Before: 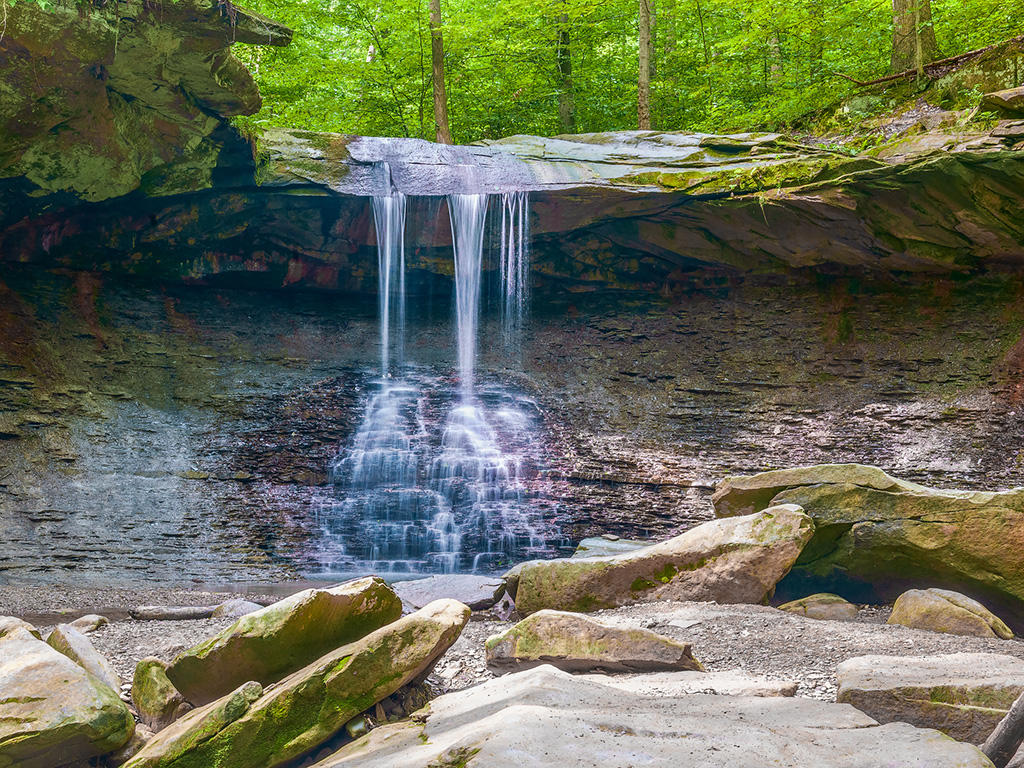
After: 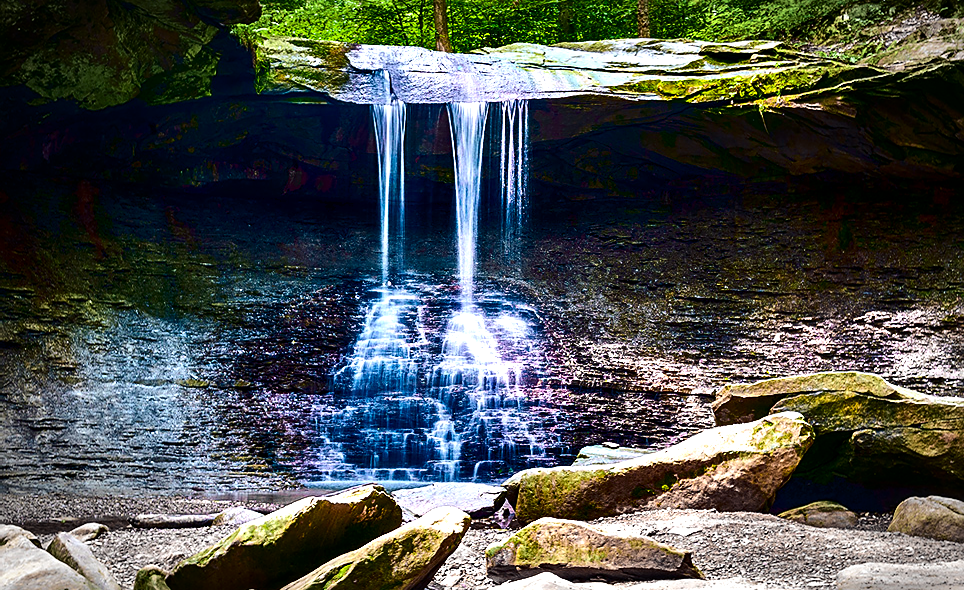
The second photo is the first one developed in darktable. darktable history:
crop and rotate: angle 0.06°, top 11.981%, right 5.642%, bottom 11.071%
vignetting: automatic ratio true
contrast equalizer: y [[0.579, 0.58, 0.505, 0.5, 0.5, 0.5], [0.5 ×6], [0.5 ×6], [0 ×6], [0 ×6]]
tone equalizer: -8 EV -0.716 EV, -7 EV -0.673 EV, -6 EV -0.573 EV, -5 EV -0.369 EV, -3 EV 0.389 EV, -2 EV 0.6 EV, -1 EV 0.689 EV, +0 EV 0.756 EV, edges refinement/feathering 500, mask exposure compensation -1.57 EV, preserve details no
contrast brightness saturation: contrast 0.132, brightness -0.242, saturation 0.14
sharpen: on, module defaults
color balance rgb: shadows lift › luminance -21.807%, shadows lift › chroma 6.505%, shadows lift › hue 267.63°, linear chroma grading › global chroma 13.645%, perceptual saturation grading › global saturation 19.98%, global vibrance 9.214%
